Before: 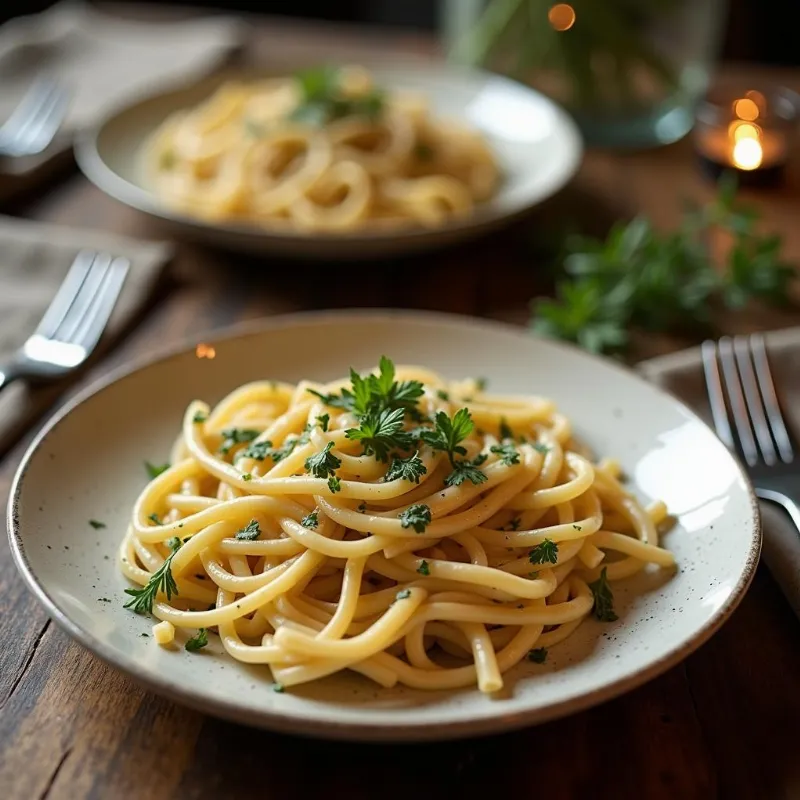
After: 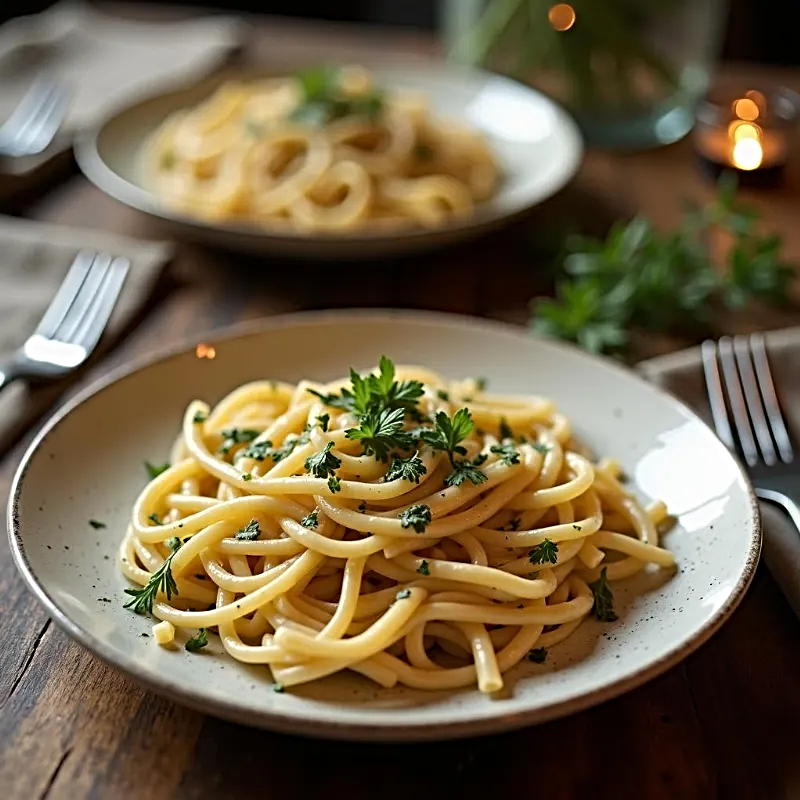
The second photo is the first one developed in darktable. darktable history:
sharpen: radius 4.842
